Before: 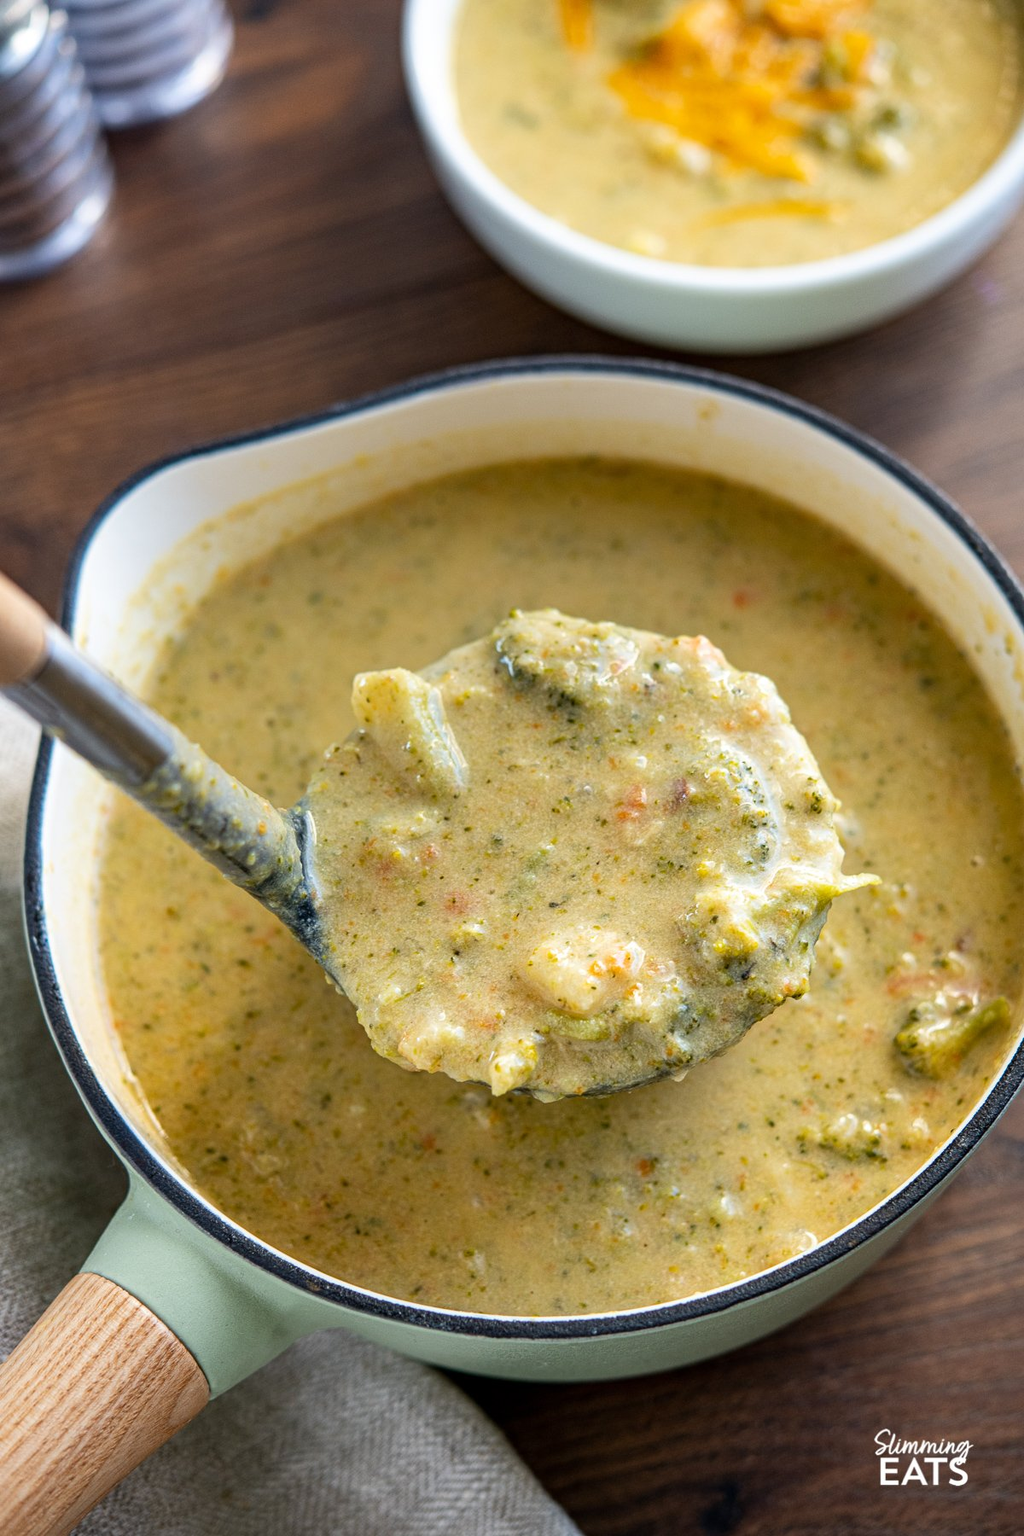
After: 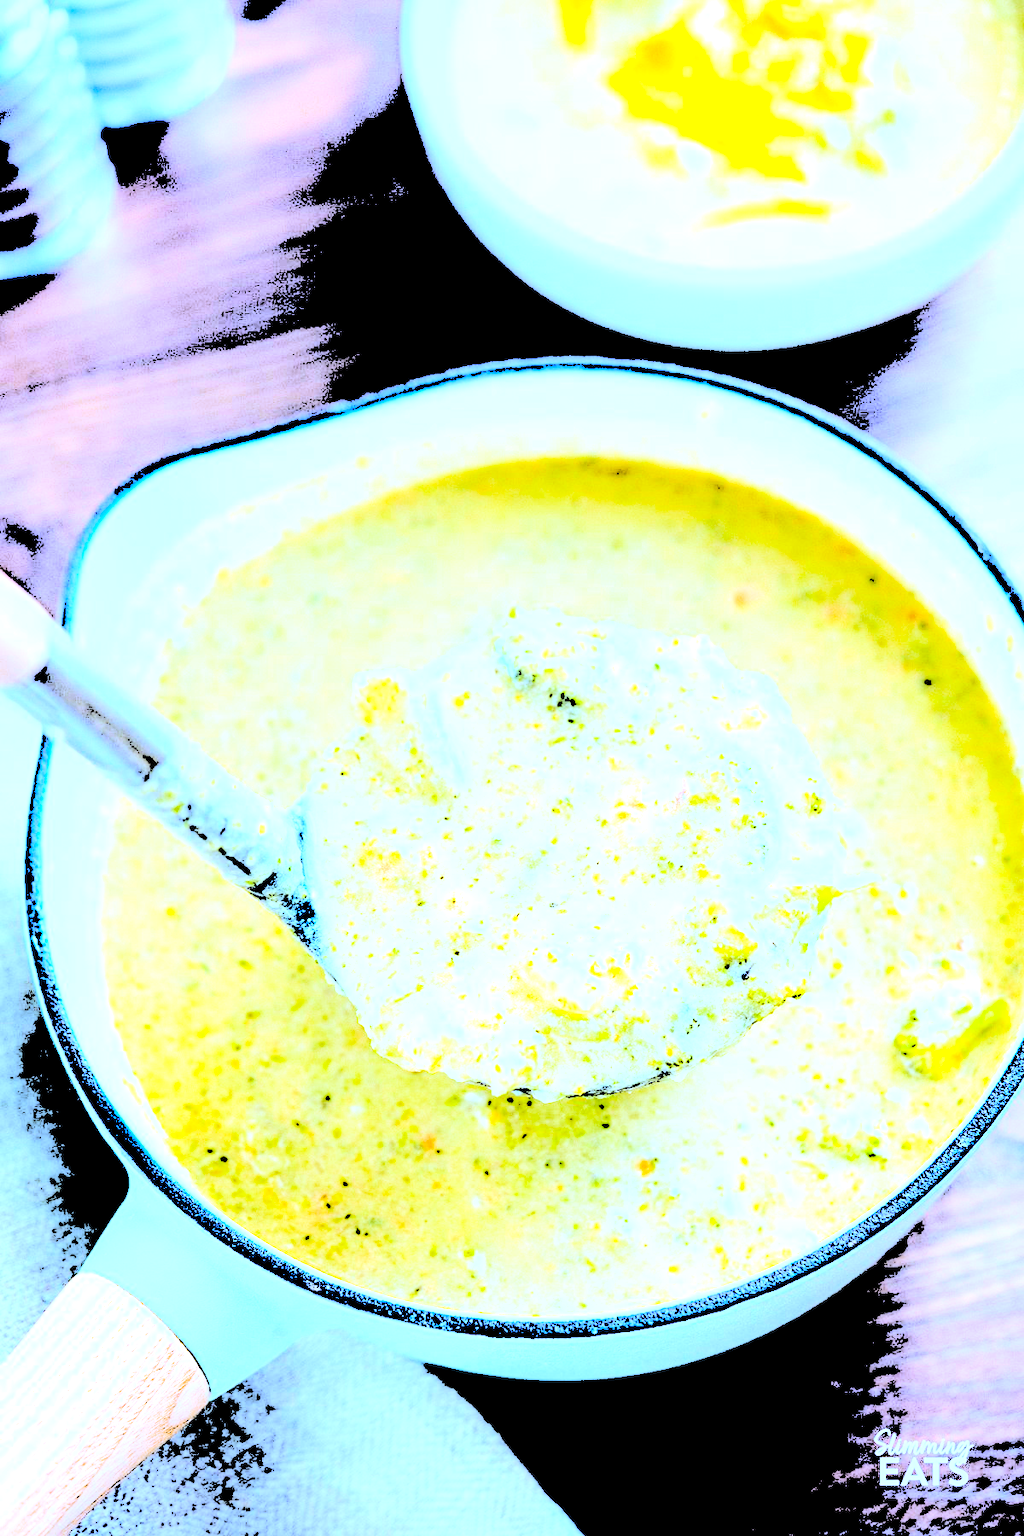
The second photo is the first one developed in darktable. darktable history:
white balance: red 0.766, blue 1.537
levels: levels [0.246, 0.246, 0.506]
